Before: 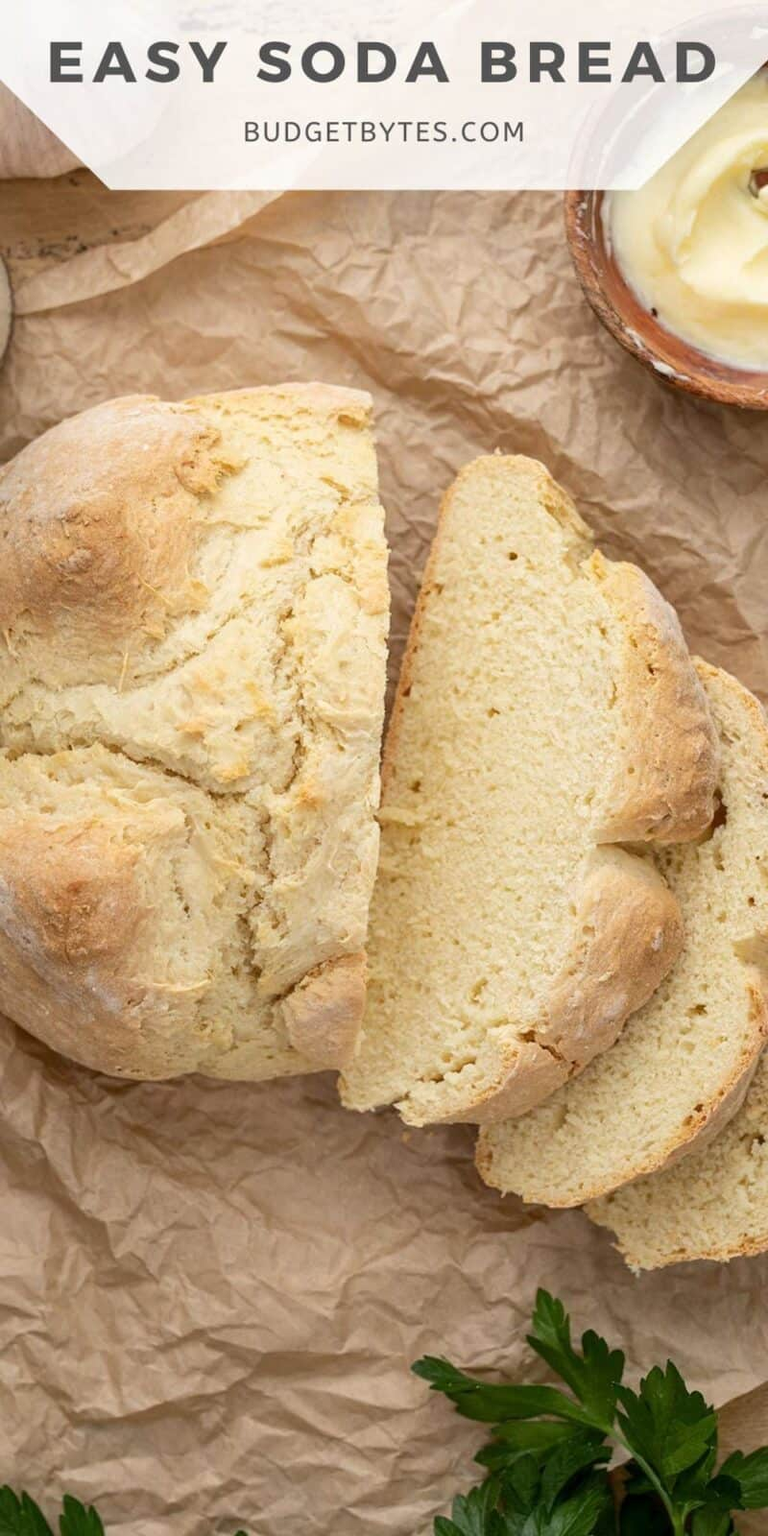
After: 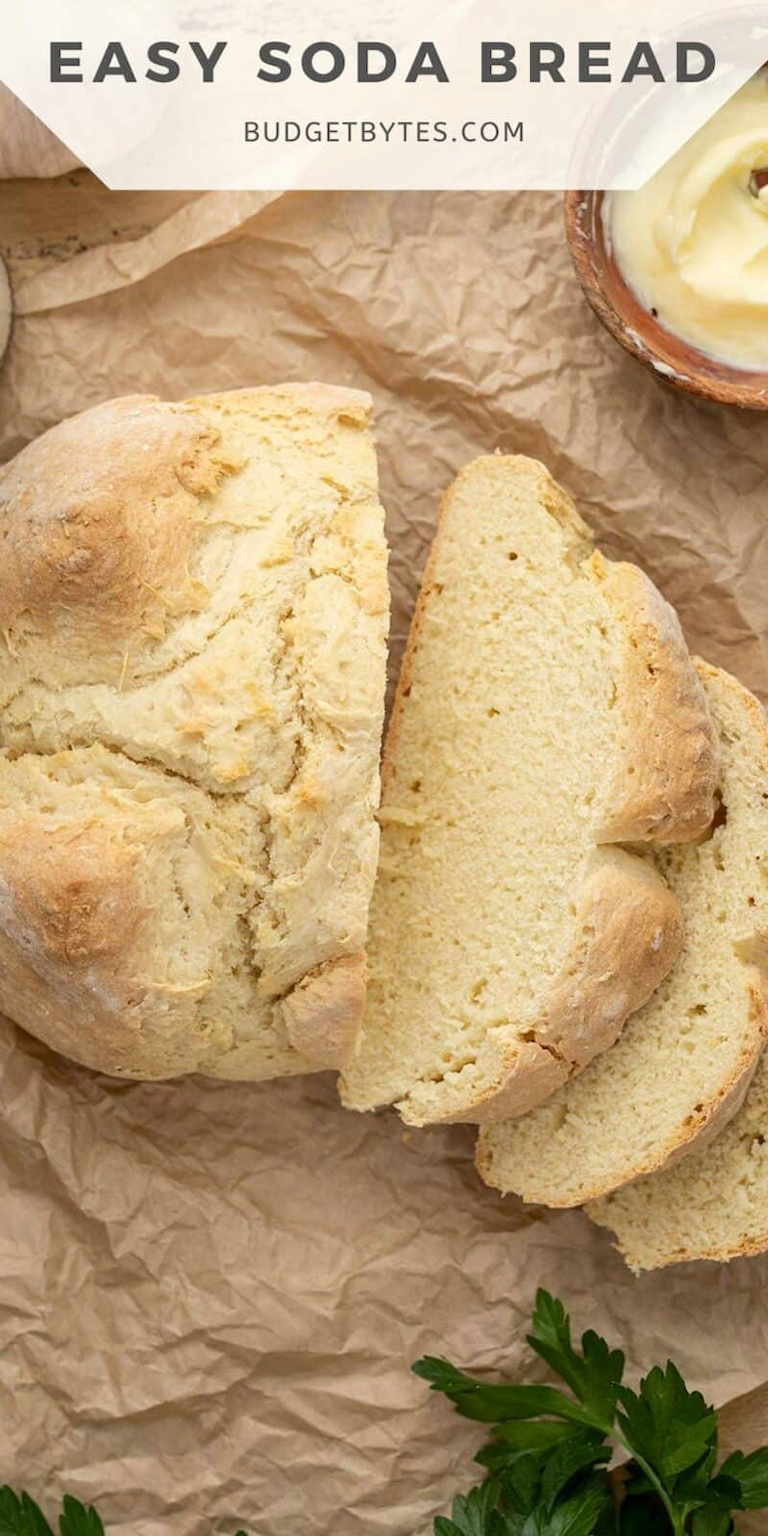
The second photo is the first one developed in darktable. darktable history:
color correction: highlights b* 3.01
